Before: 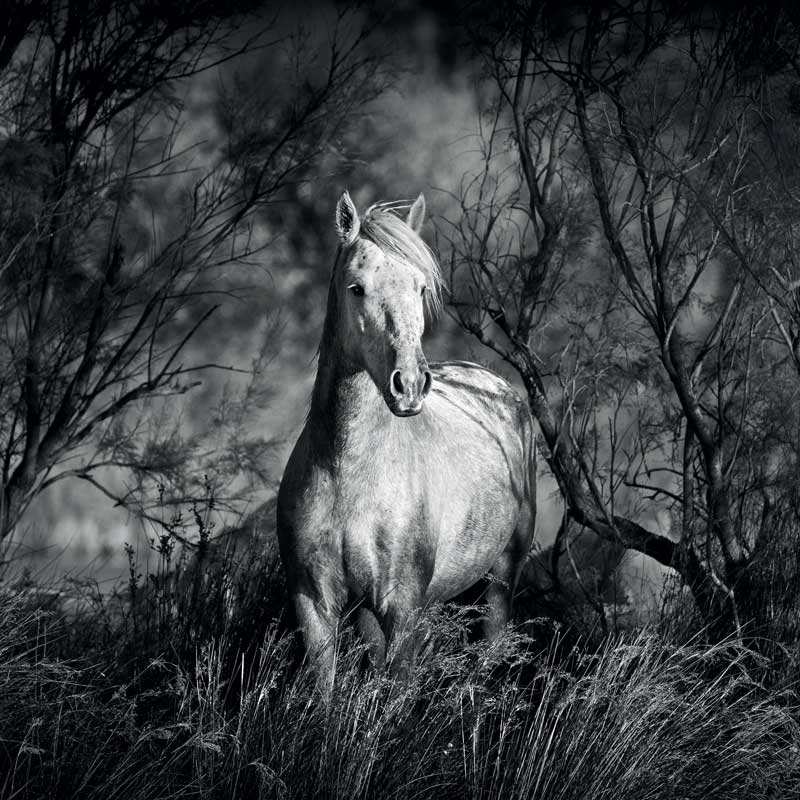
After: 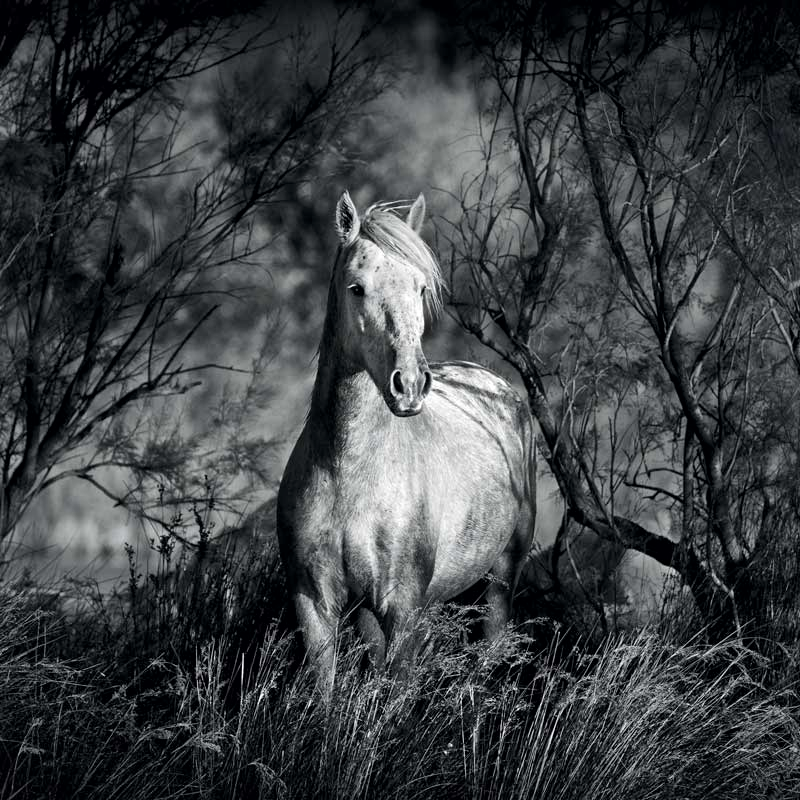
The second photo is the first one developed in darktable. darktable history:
shadows and highlights: shadows 21, highlights -81.16, soften with gaussian
local contrast: mode bilateral grid, contrast 19, coarseness 49, detail 119%, midtone range 0.2
